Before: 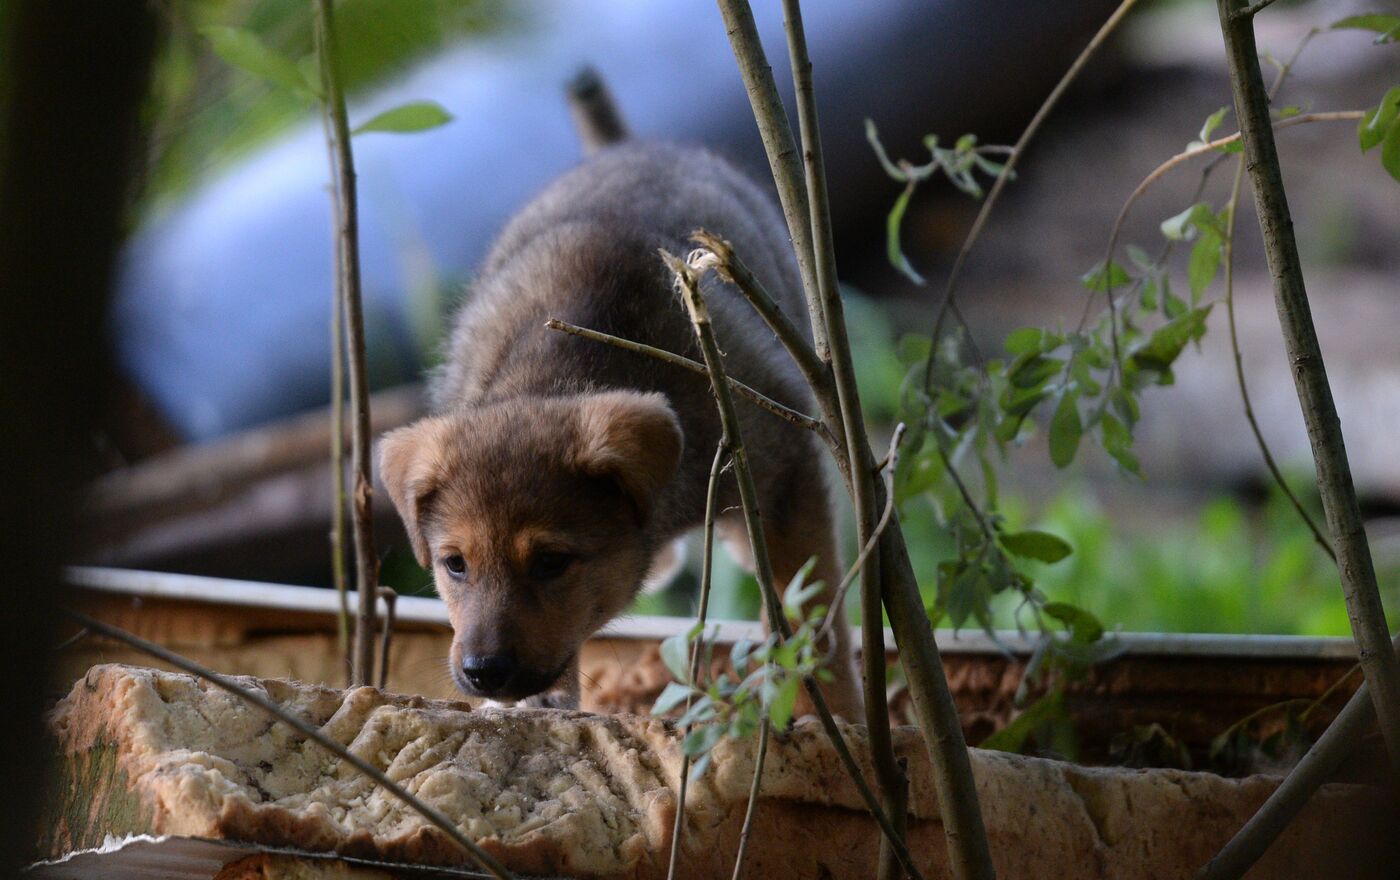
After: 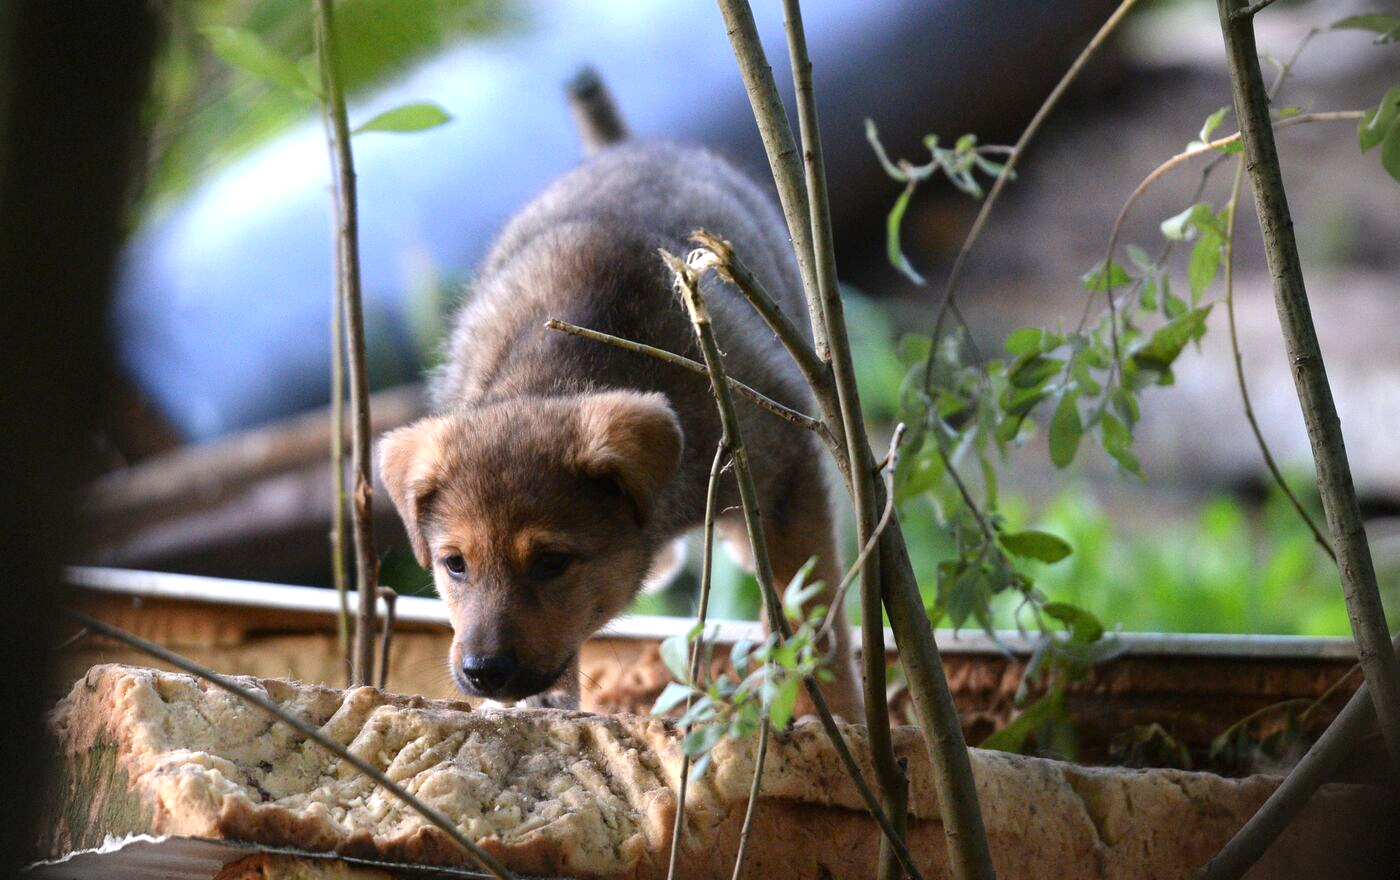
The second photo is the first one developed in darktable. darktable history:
exposure: black level correction 0, exposure 0.9 EV, compensate highlight preservation false
vignetting: dithering 8-bit output, unbound false
